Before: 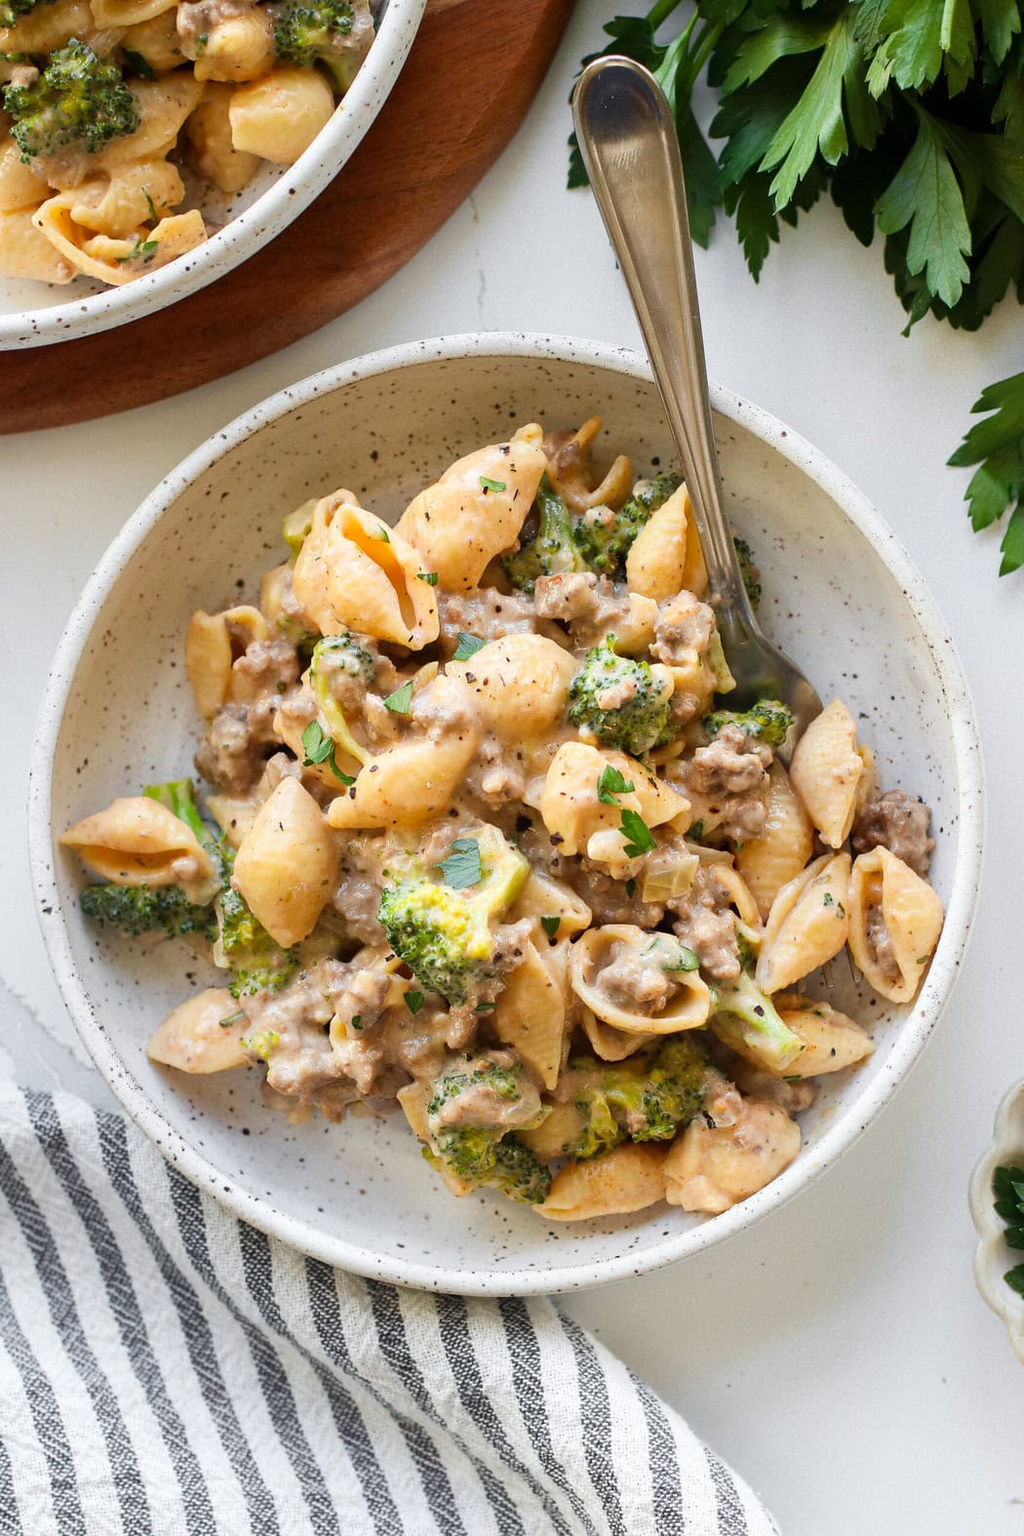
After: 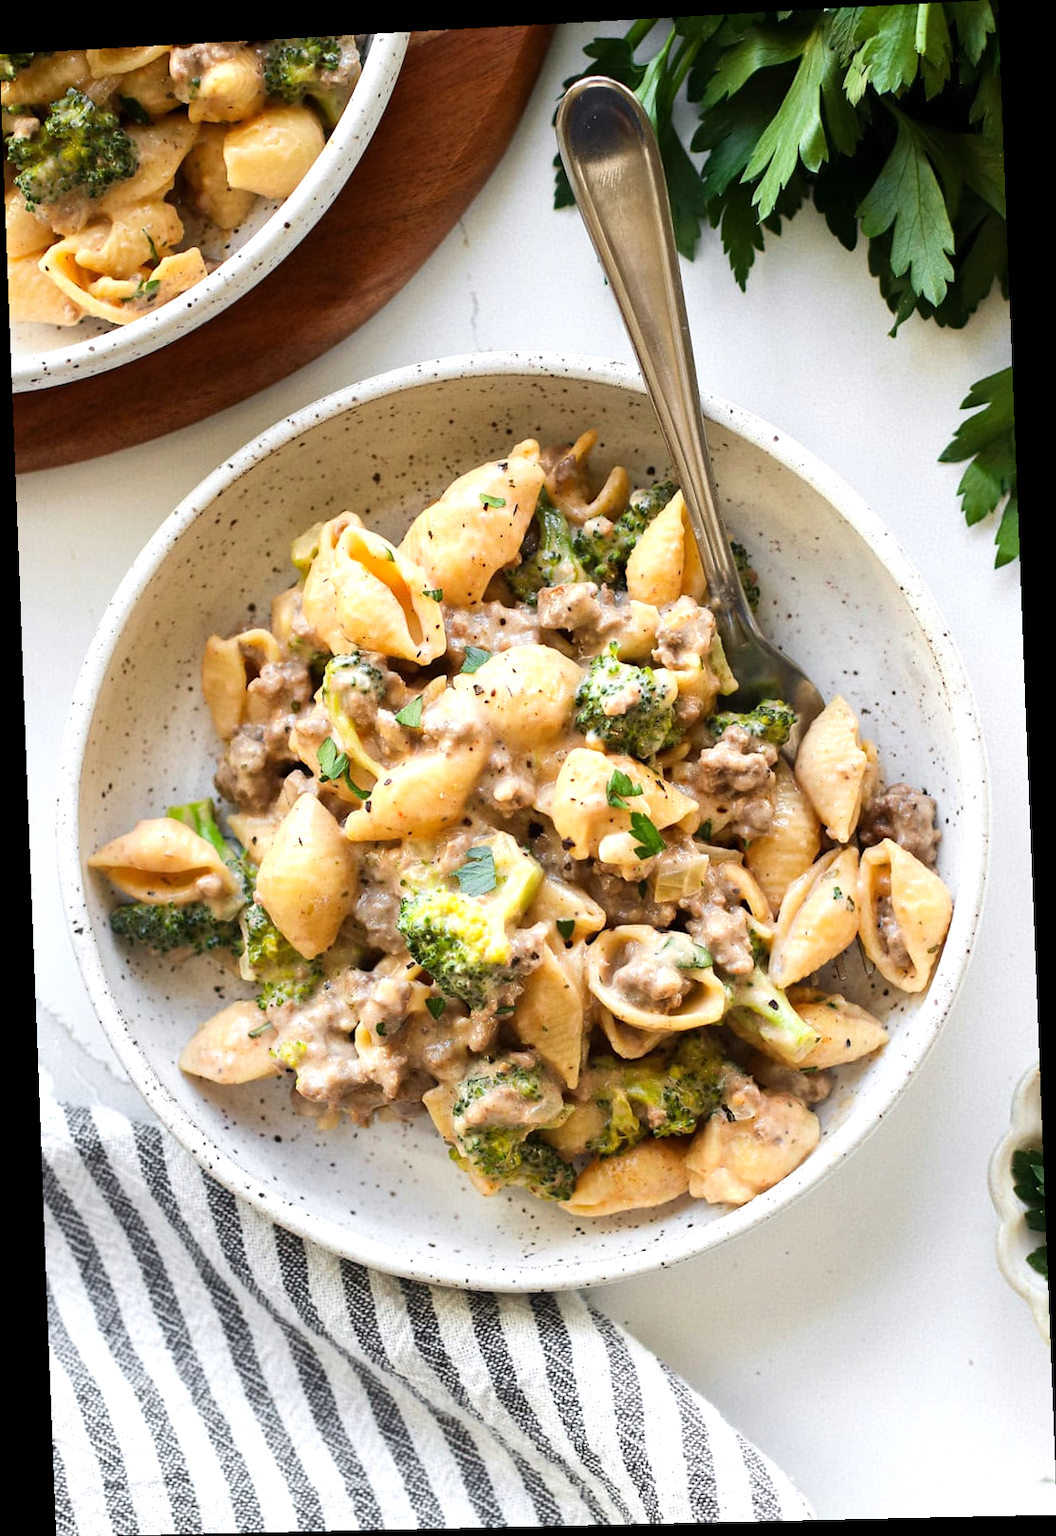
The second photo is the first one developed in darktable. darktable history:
tone equalizer: -8 EV -0.417 EV, -7 EV -0.389 EV, -6 EV -0.333 EV, -5 EV -0.222 EV, -3 EV 0.222 EV, -2 EV 0.333 EV, -1 EV 0.389 EV, +0 EV 0.417 EV, edges refinement/feathering 500, mask exposure compensation -1.57 EV, preserve details no
rotate and perspective: rotation -2.22°, lens shift (horizontal) -0.022, automatic cropping off
